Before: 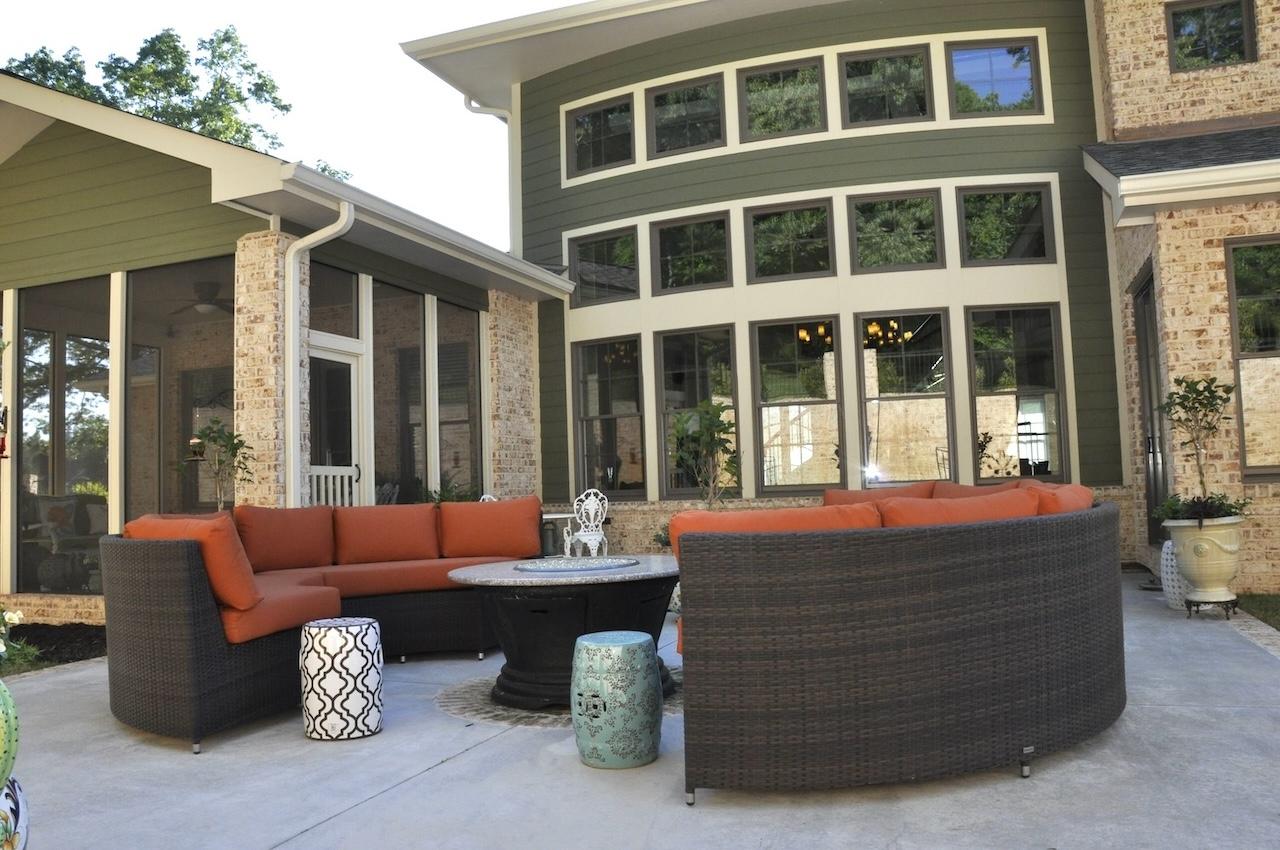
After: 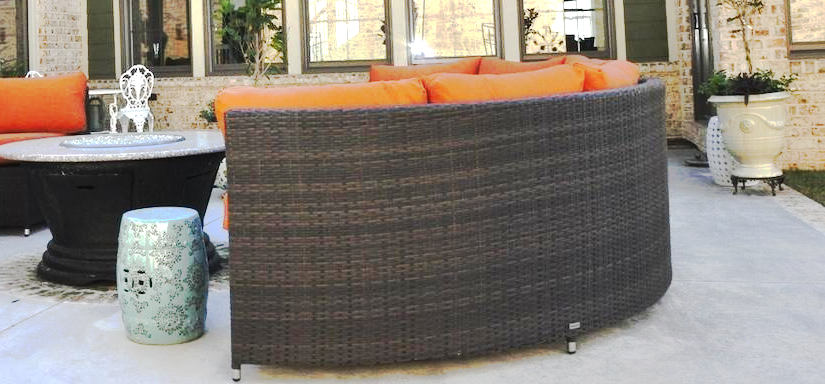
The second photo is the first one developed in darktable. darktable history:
tone curve: curves: ch0 [(0, 0) (0.003, 0.015) (0.011, 0.019) (0.025, 0.025) (0.044, 0.039) (0.069, 0.053) (0.1, 0.076) (0.136, 0.107) (0.177, 0.143) (0.224, 0.19) (0.277, 0.253) (0.335, 0.32) (0.399, 0.412) (0.468, 0.524) (0.543, 0.668) (0.623, 0.717) (0.709, 0.769) (0.801, 0.82) (0.898, 0.865) (1, 1)], preserve colors none
exposure: black level correction 0, exposure 0.692 EV, compensate exposure bias true, compensate highlight preservation false
crop and rotate: left 35.484%, top 49.997%, bottom 4.777%
